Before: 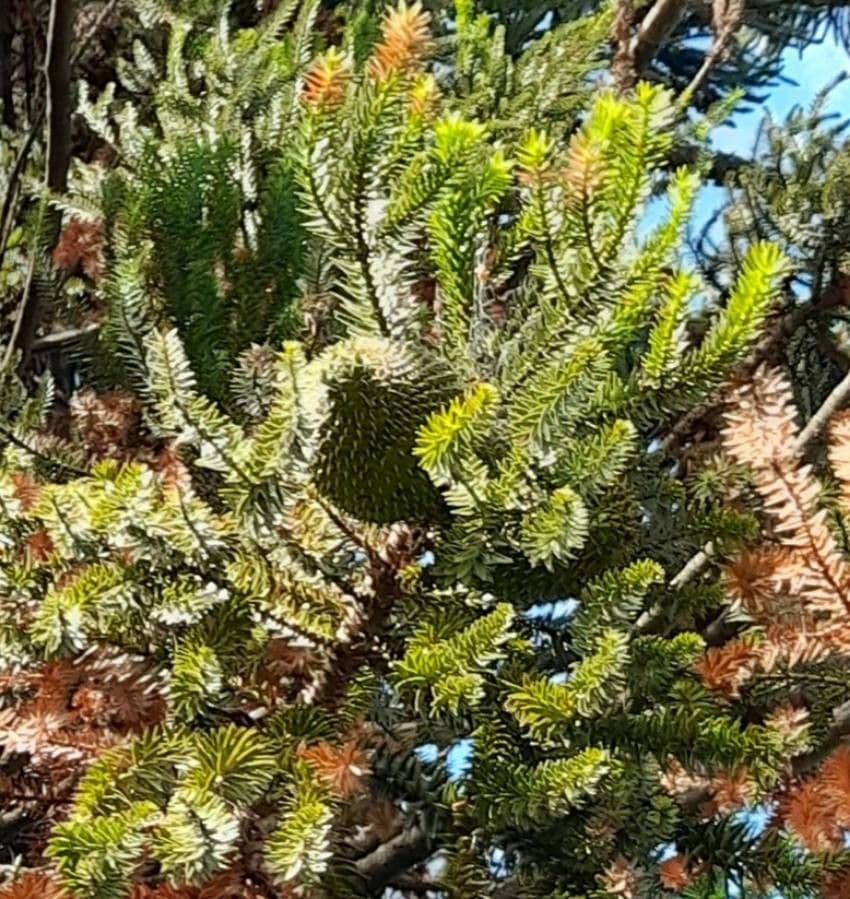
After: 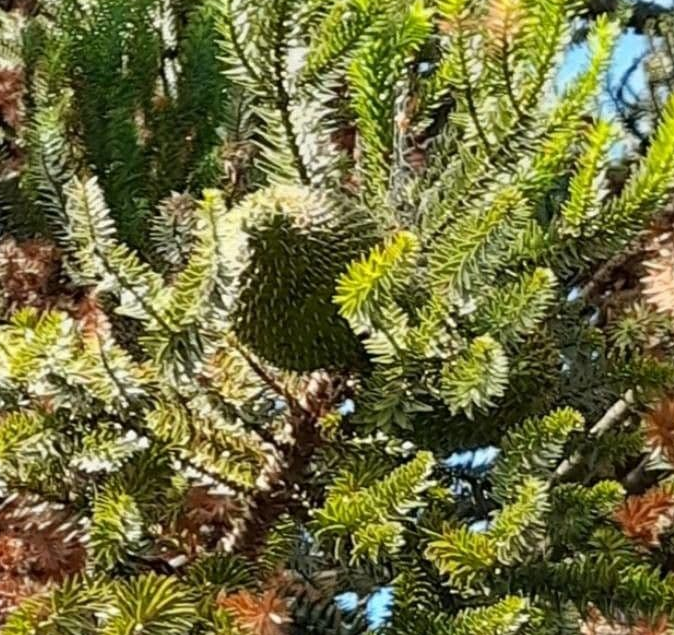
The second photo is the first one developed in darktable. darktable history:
crop: left 9.417%, top 16.923%, right 11.249%, bottom 12.351%
